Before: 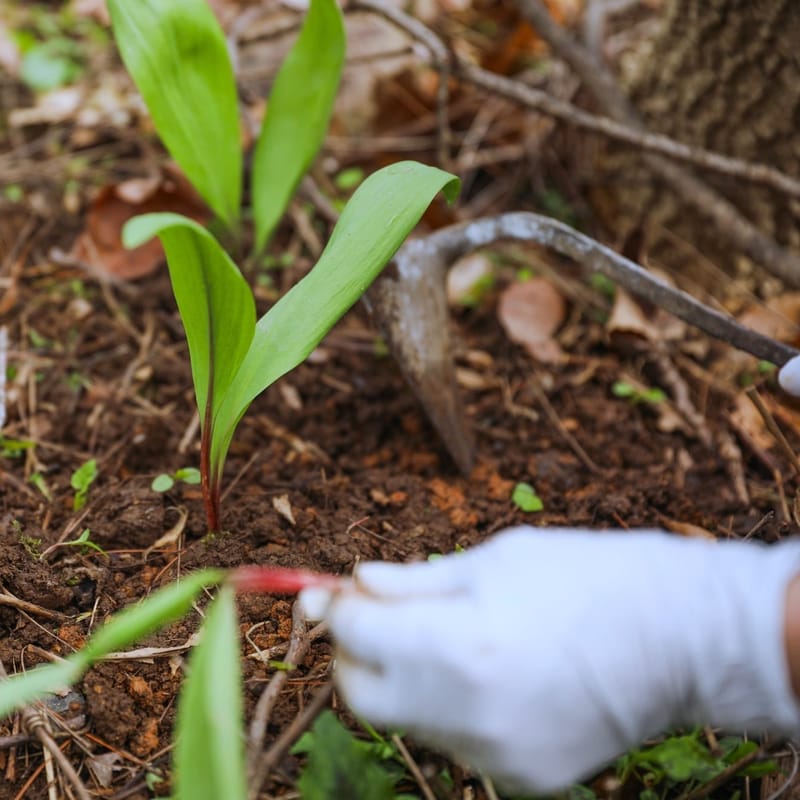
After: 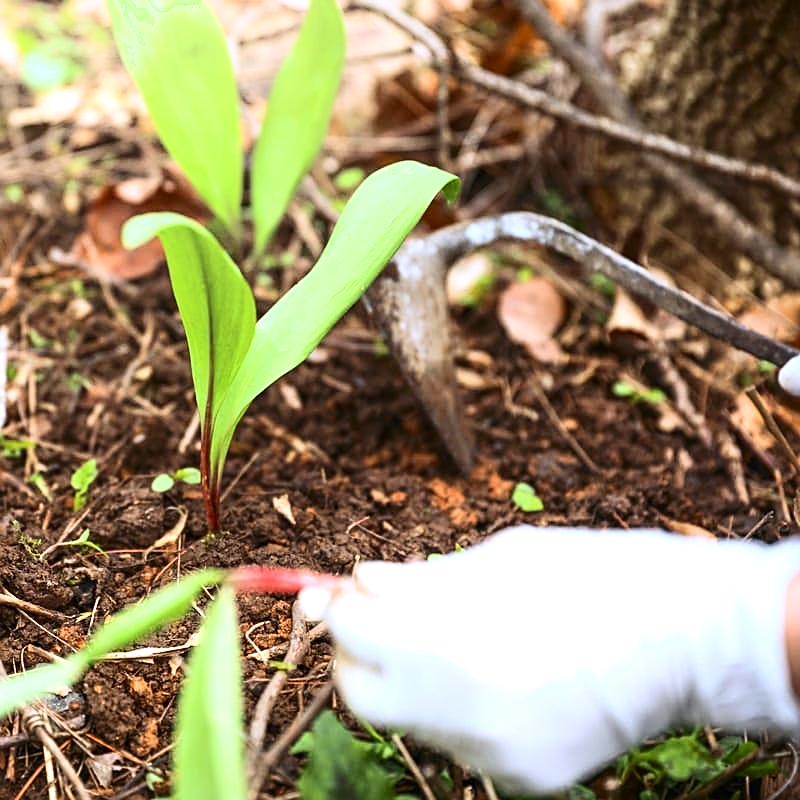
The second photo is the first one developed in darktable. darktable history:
sharpen: on, module defaults
contrast brightness saturation: contrast 0.215
exposure: black level correction 0, exposure 0.951 EV, compensate exposure bias true, compensate highlight preservation false
shadows and highlights: shadows -89.73, highlights 90.12, soften with gaussian
